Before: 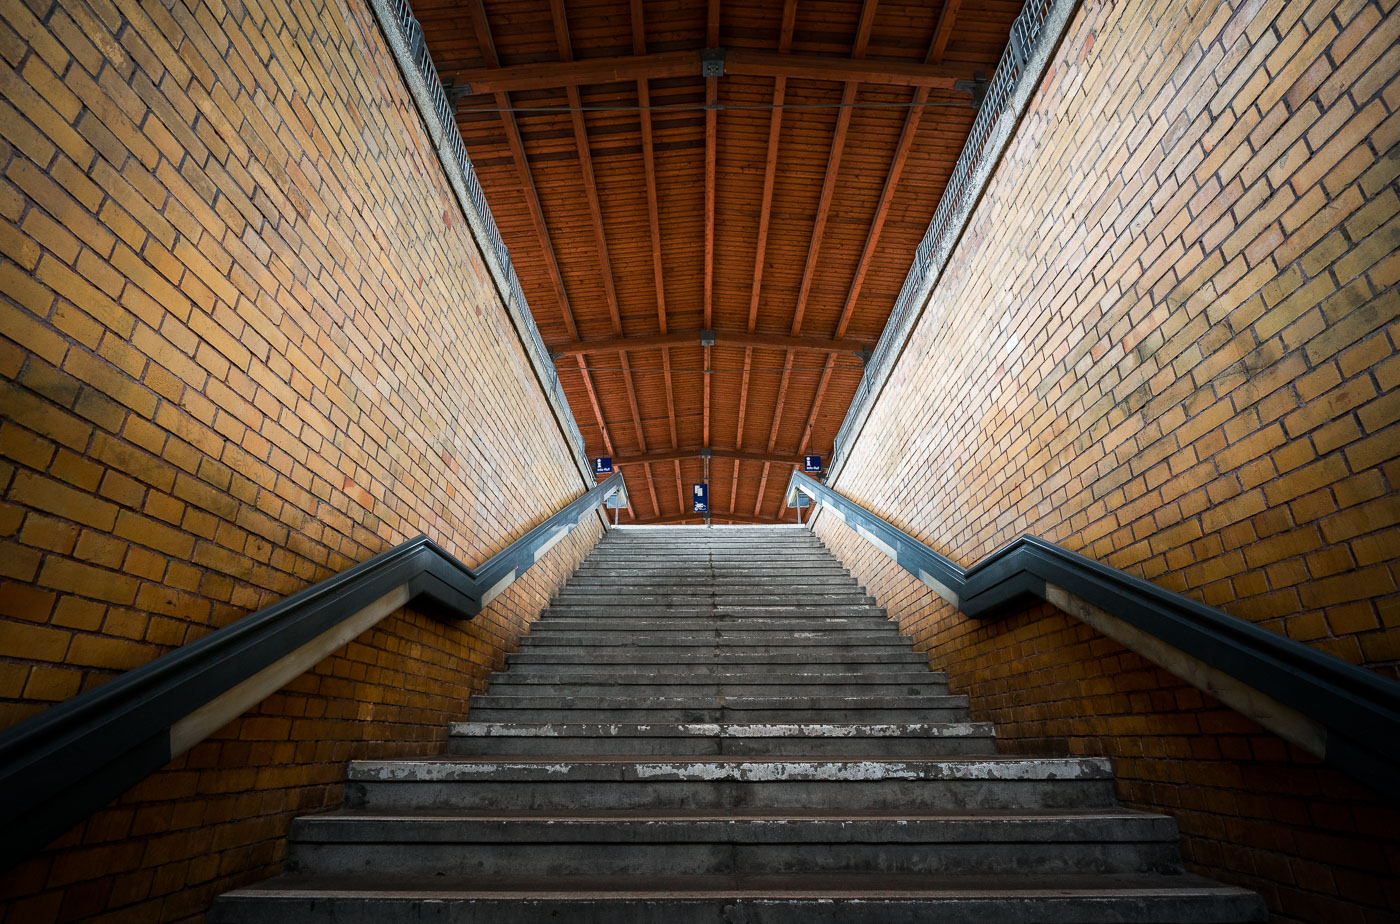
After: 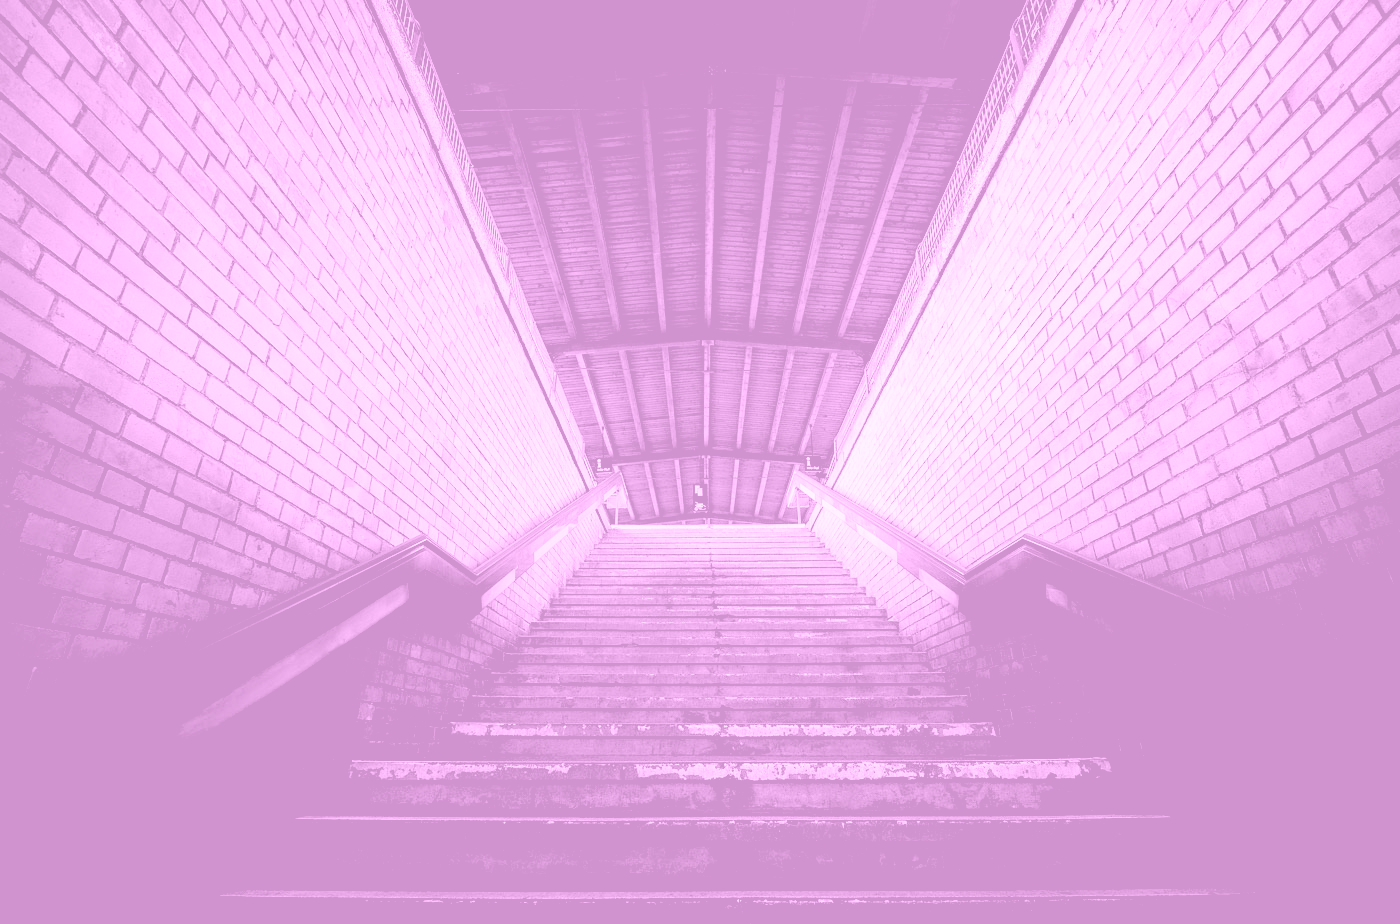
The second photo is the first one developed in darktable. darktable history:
color balance: lift [0.975, 0.993, 1, 1.015], gamma [1.1, 1, 1, 0.945], gain [1, 1.04, 1, 0.95]
colorize: hue 331.2°, saturation 75%, source mix 30.28%, lightness 70.52%, version 1
tone equalizer: -8 EV -0.75 EV, -7 EV -0.7 EV, -6 EV -0.6 EV, -5 EV -0.4 EV, -3 EV 0.4 EV, -2 EV 0.6 EV, -1 EV 0.7 EV, +0 EV 0.75 EV, edges refinement/feathering 500, mask exposure compensation -1.57 EV, preserve details no
